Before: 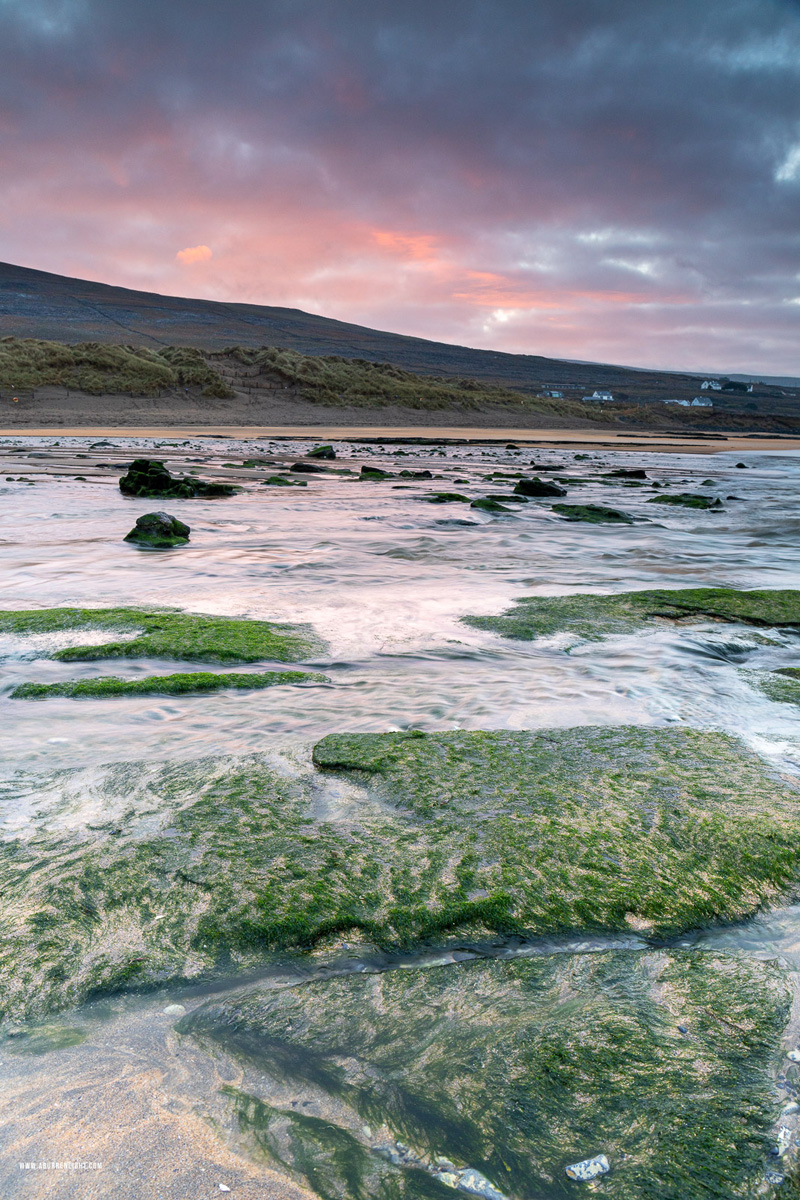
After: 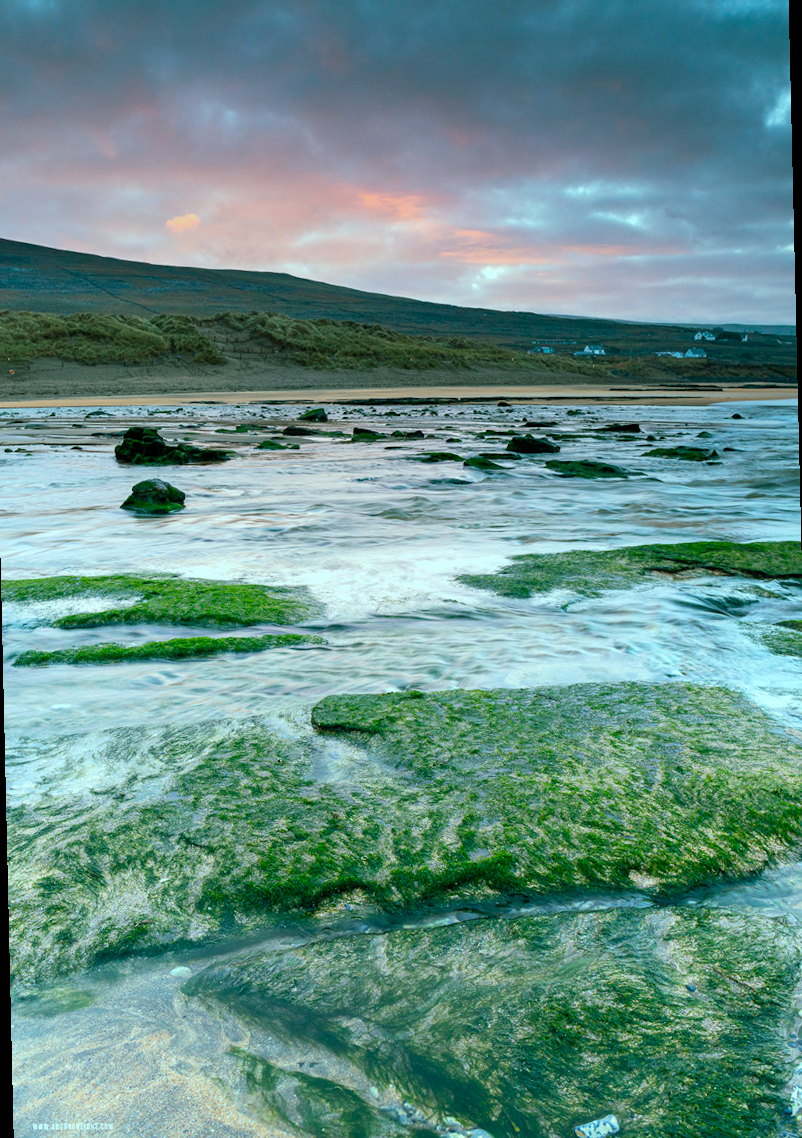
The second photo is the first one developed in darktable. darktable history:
rotate and perspective: rotation -1.32°, lens shift (horizontal) -0.031, crop left 0.015, crop right 0.985, crop top 0.047, crop bottom 0.982
color balance rgb: shadows lift › chroma 11.71%, shadows lift › hue 133.46°, highlights gain › chroma 4%, highlights gain › hue 200.2°, perceptual saturation grading › global saturation 18.05%
